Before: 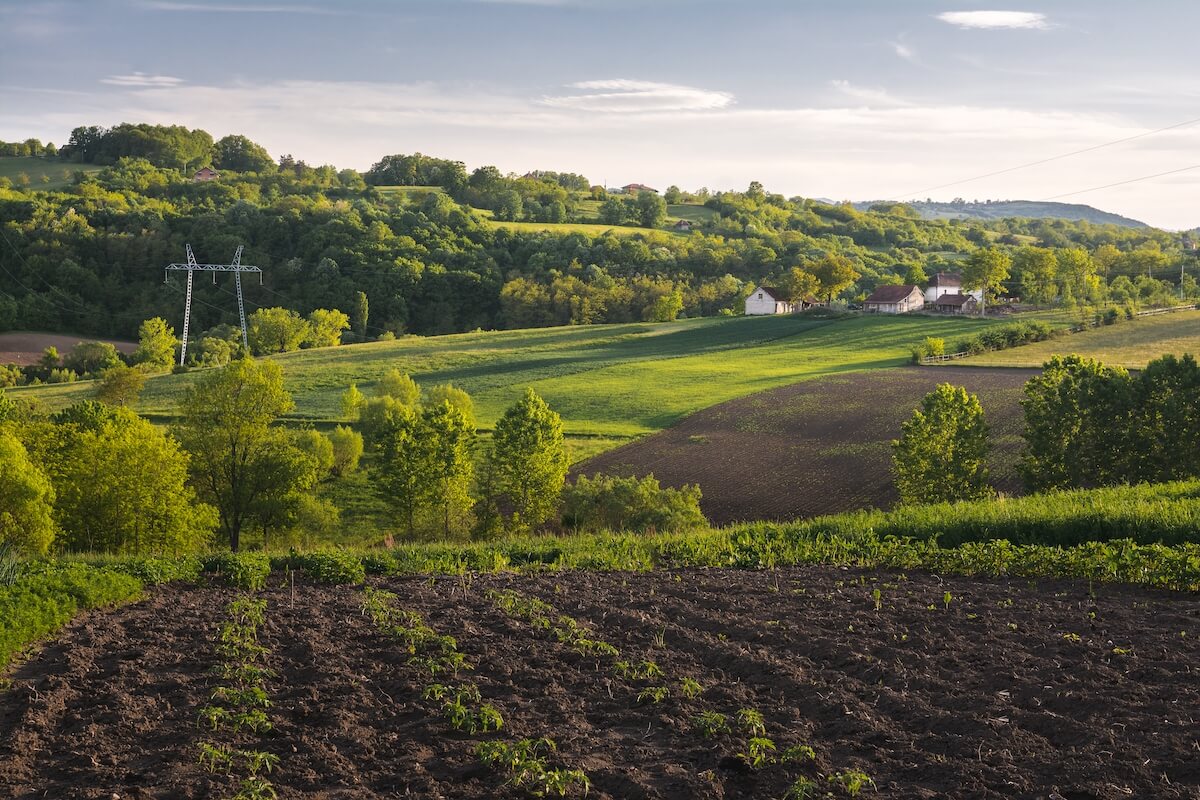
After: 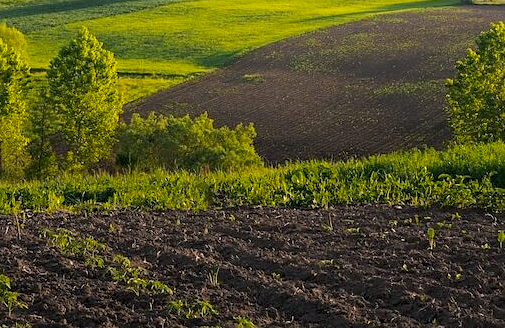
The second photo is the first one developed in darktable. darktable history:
crop: left 37.221%, top 45.169%, right 20.63%, bottom 13.777%
sharpen: radius 1.272, amount 0.305, threshold 0
color balance rgb: shadows lift › chroma 2%, shadows lift › hue 217.2°, power › hue 60°, highlights gain › chroma 1%, highlights gain › hue 69.6°, global offset › luminance -0.5%, perceptual saturation grading › global saturation 15%, global vibrance 15%
white balance: emerald 1
